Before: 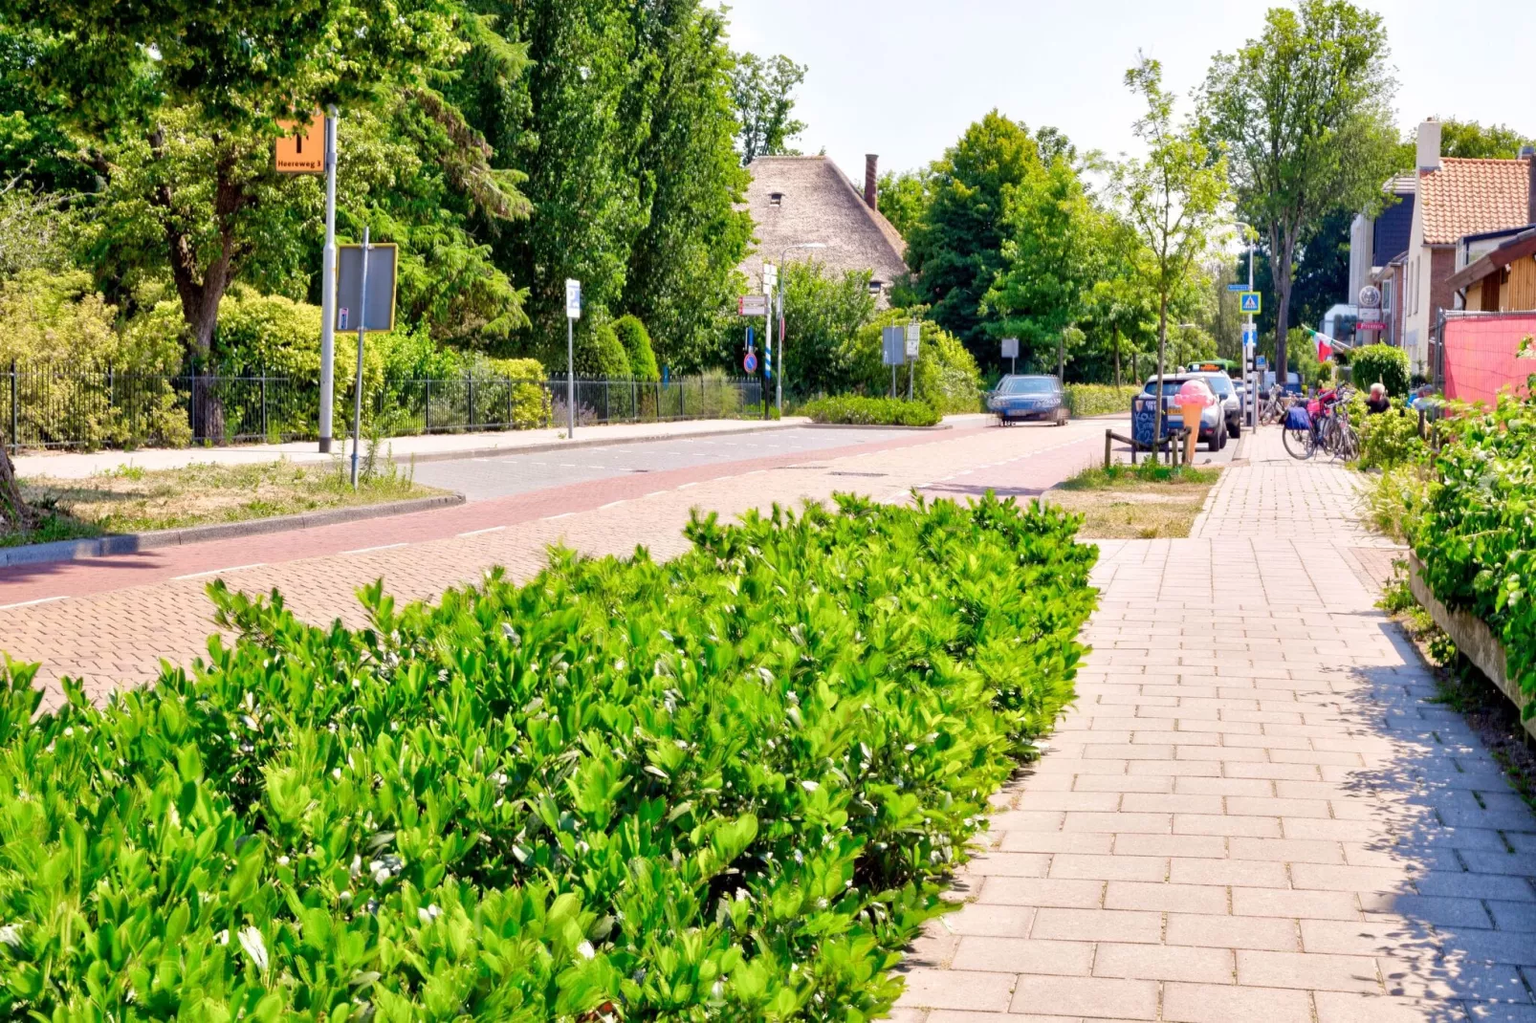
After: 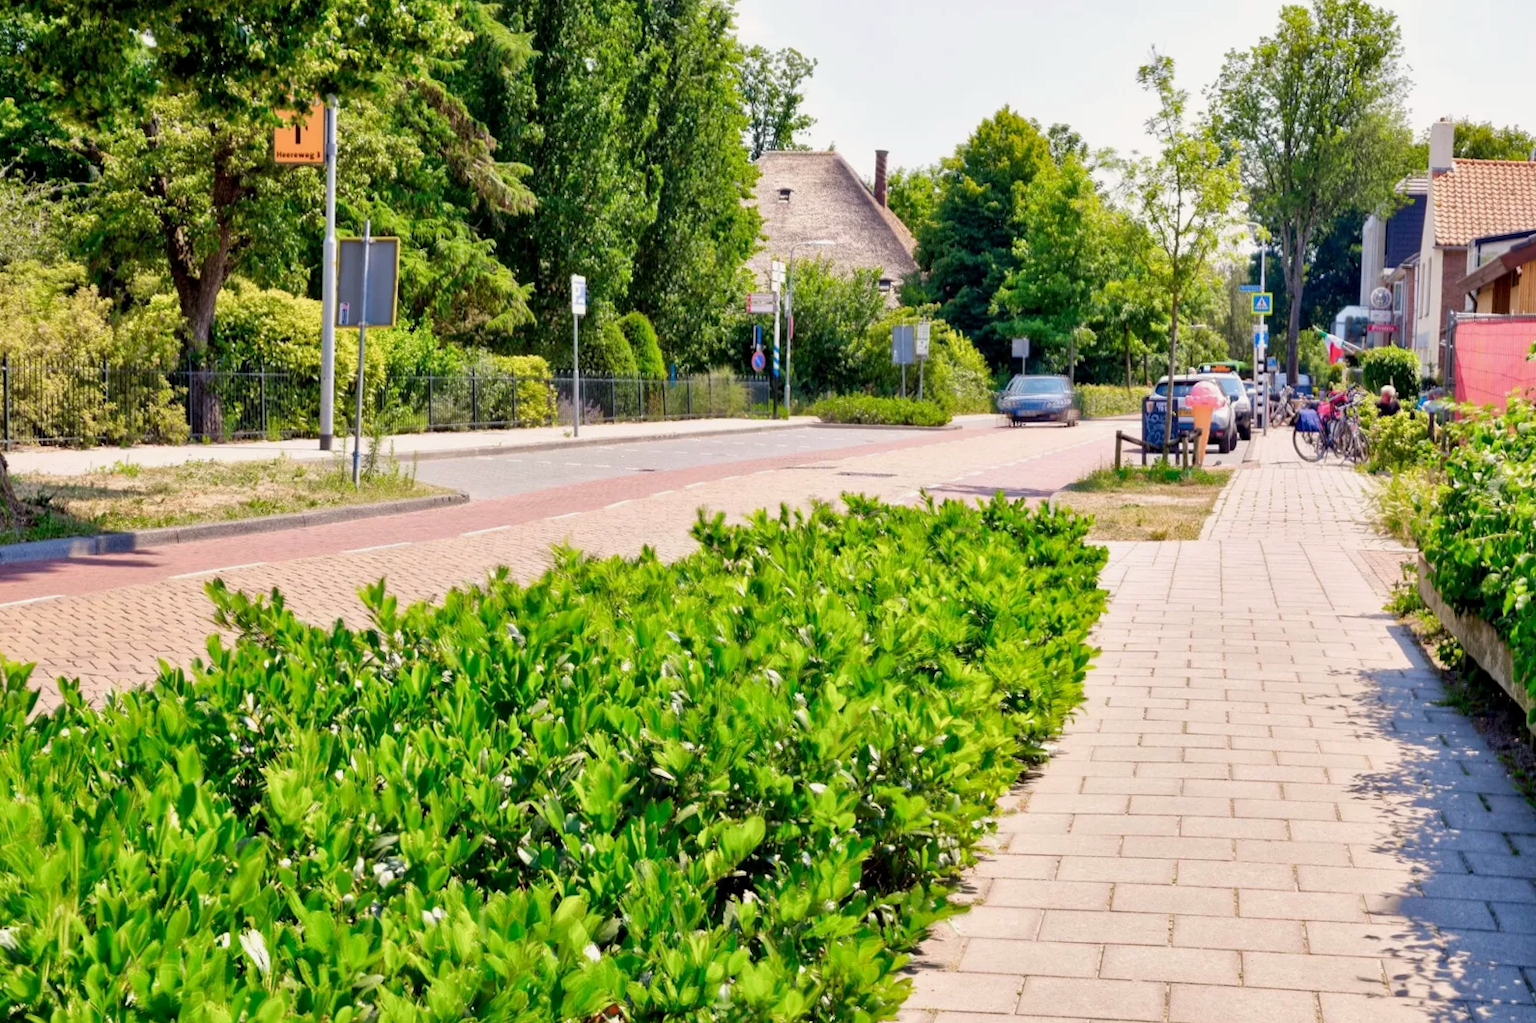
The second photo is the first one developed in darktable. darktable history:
rotate and perspective: rotation 0.174°, lens shift (vertical) 0.013, lens shift (horizontal) 0.019, shear 0.001, automatic cropping original format, crop left 0.007, crop right 0.991, crop top 0.016, crop bottom 0.997
white balance: red 1.009, blue 0.985
shadows and highlights: shadows 4.1, highlights -17.6, soften with gaussian
exposure: black level correction 0.001, exposure -0.125 EV, compensate exposure bias true, compensate highlight preservation false
